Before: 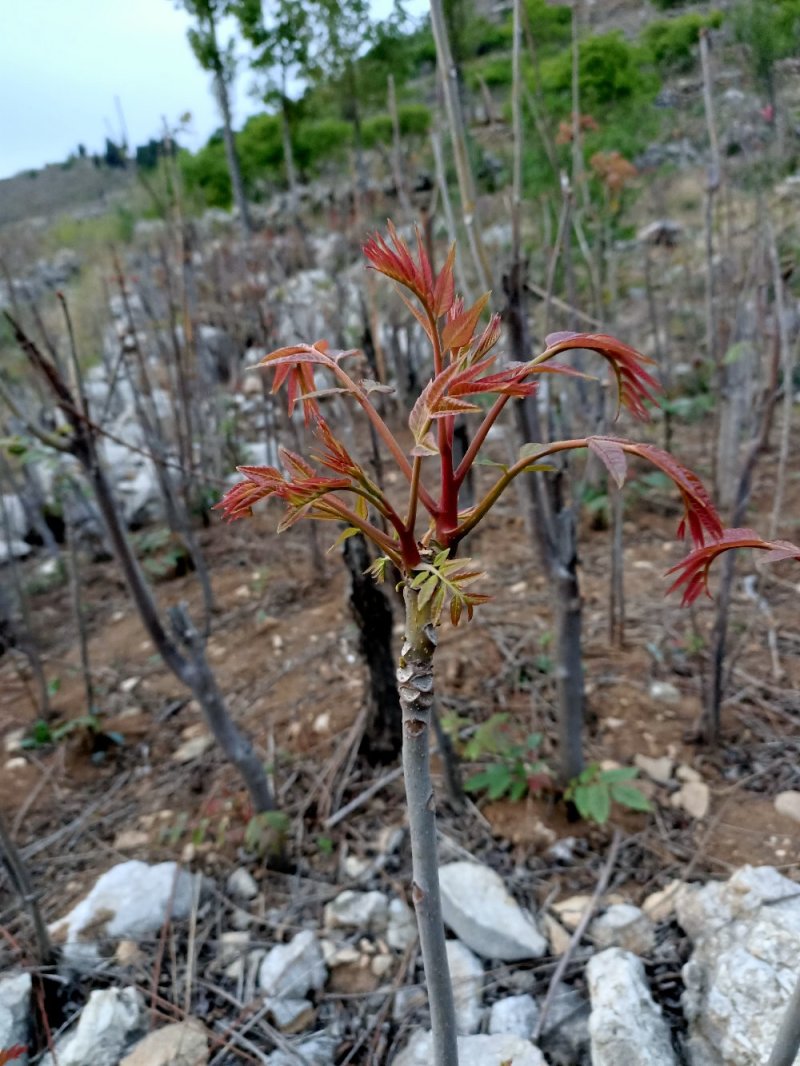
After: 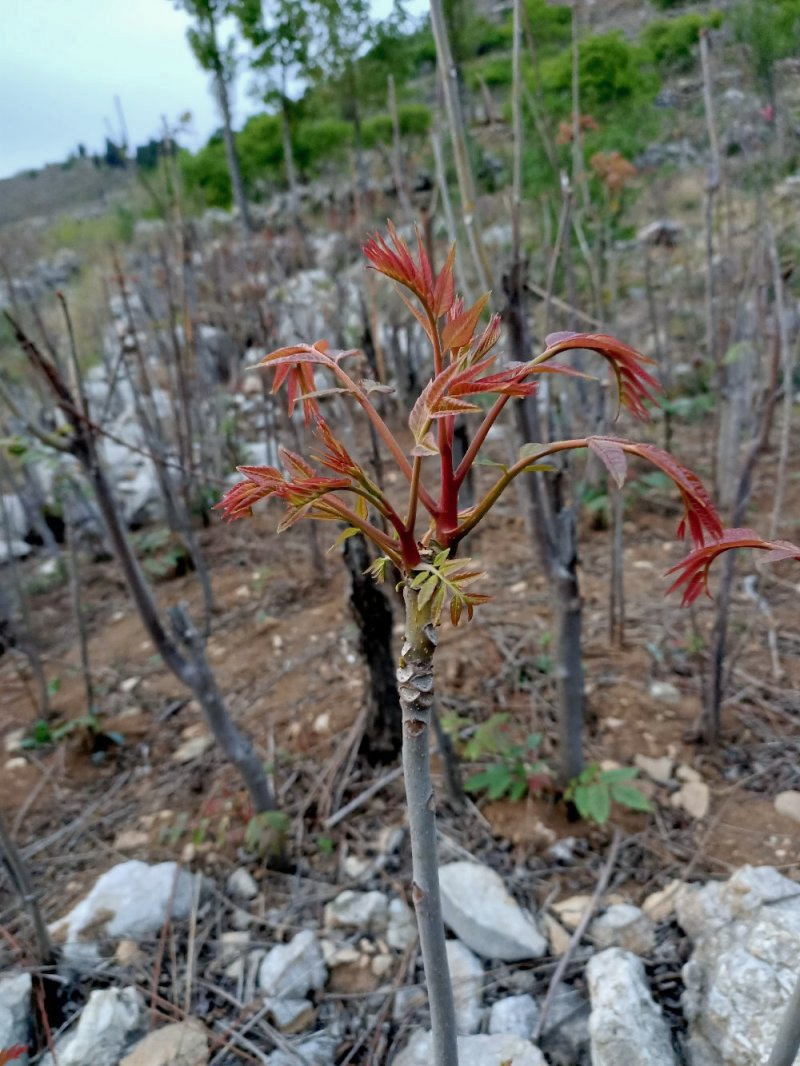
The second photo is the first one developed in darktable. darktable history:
shadows and highlights: highlights color adjustment 0.759%
